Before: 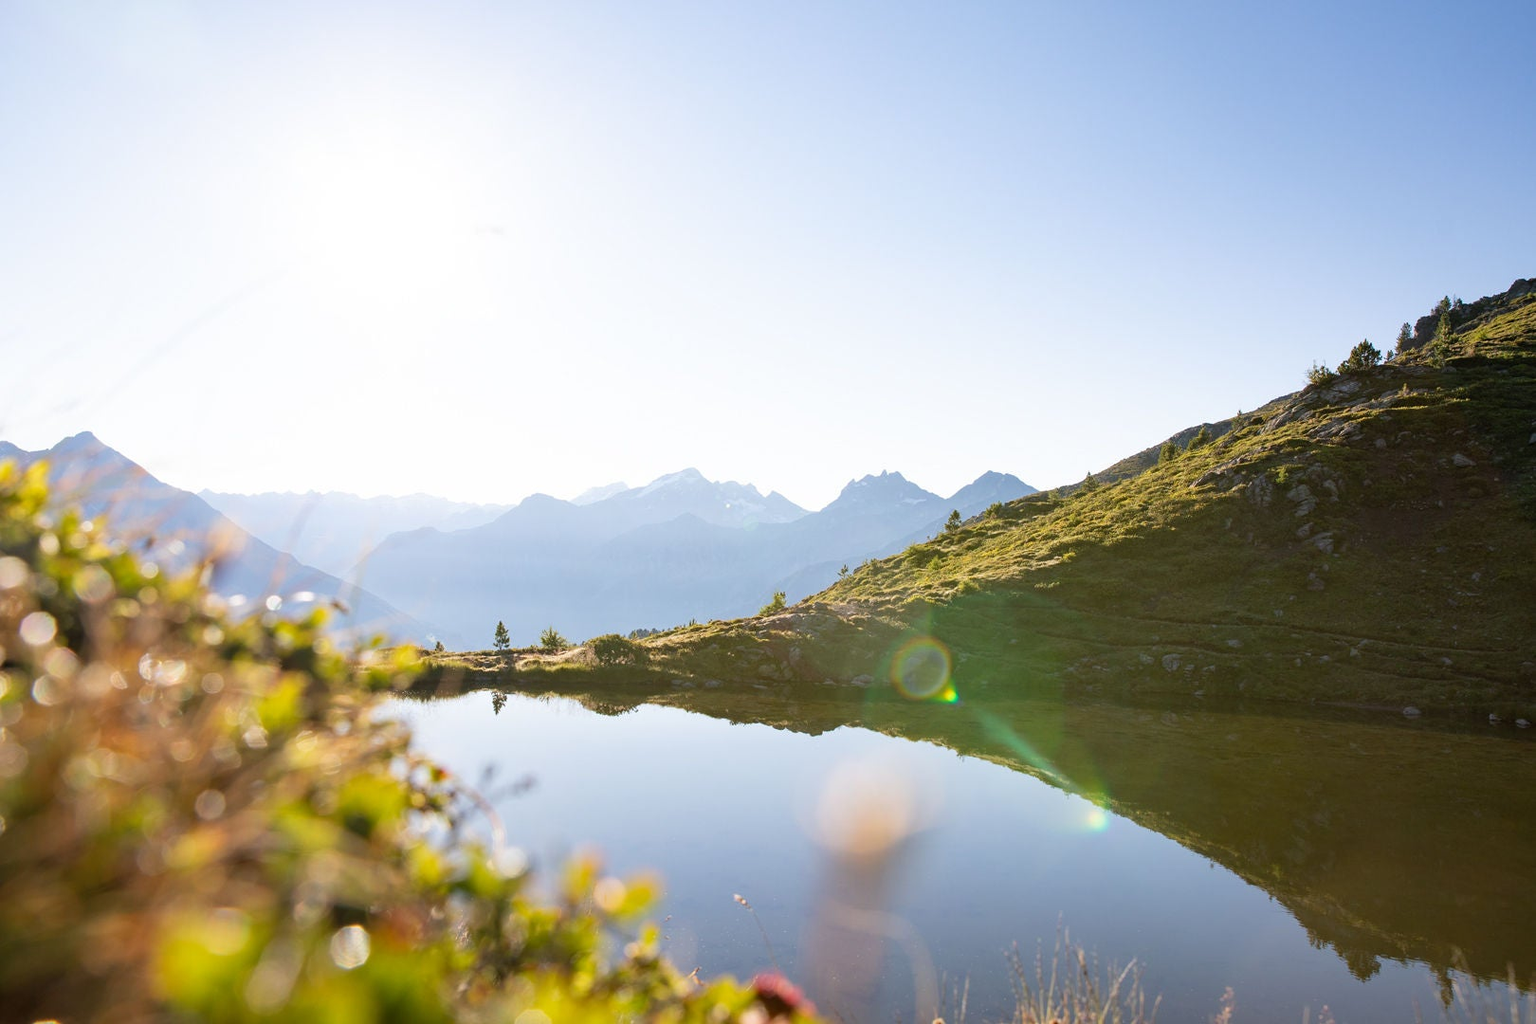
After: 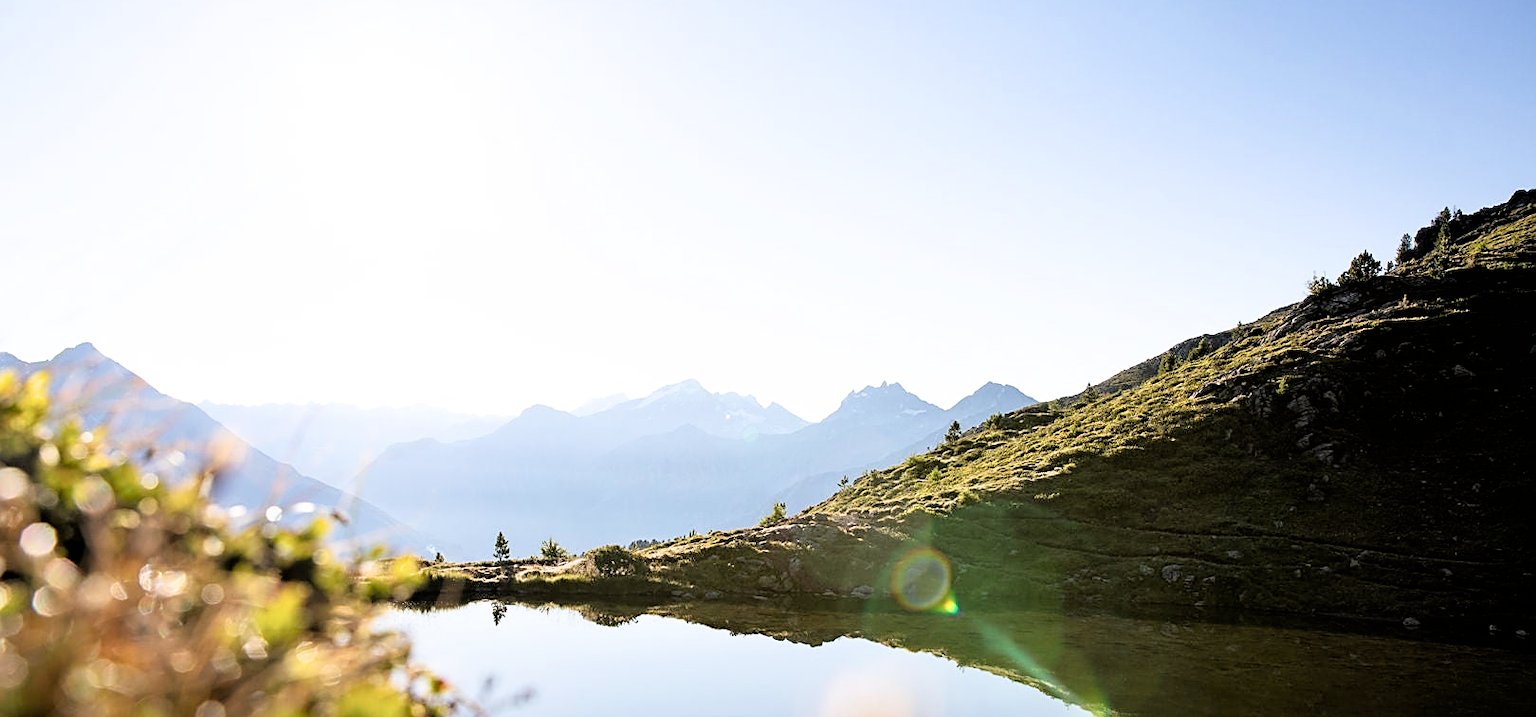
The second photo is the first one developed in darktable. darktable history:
crop and rotate: top 8.709%, bottom 21.151%
filmic rgb: black relative exposure -3.67 EV, white relative exposure 2.44 EV, hardness 3.29
sharpen: on, module defaults
